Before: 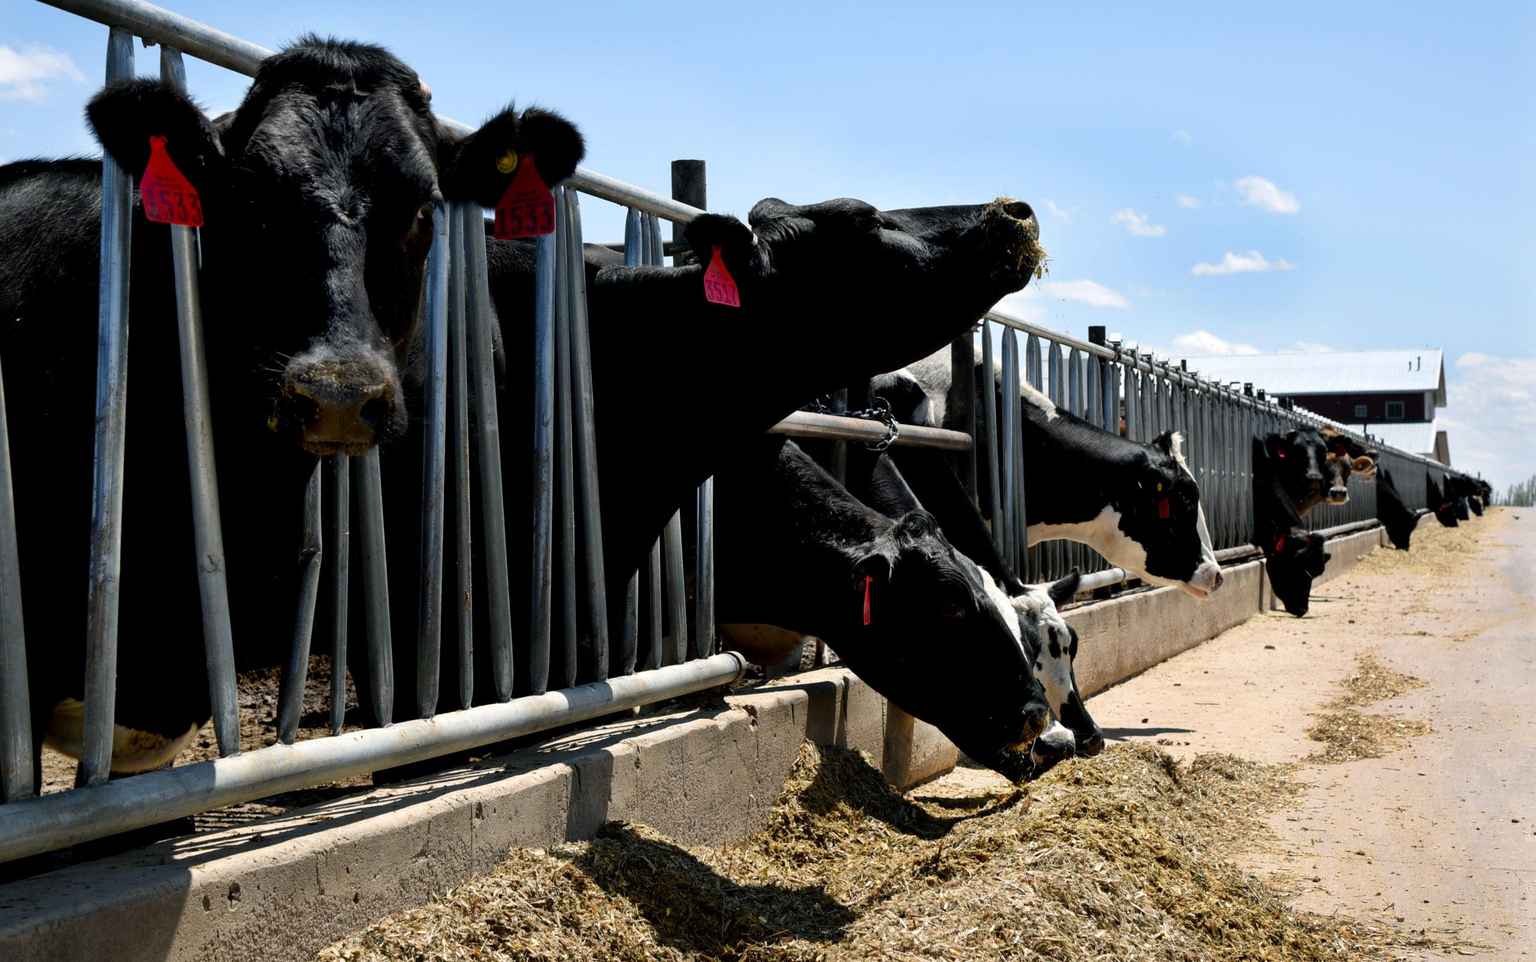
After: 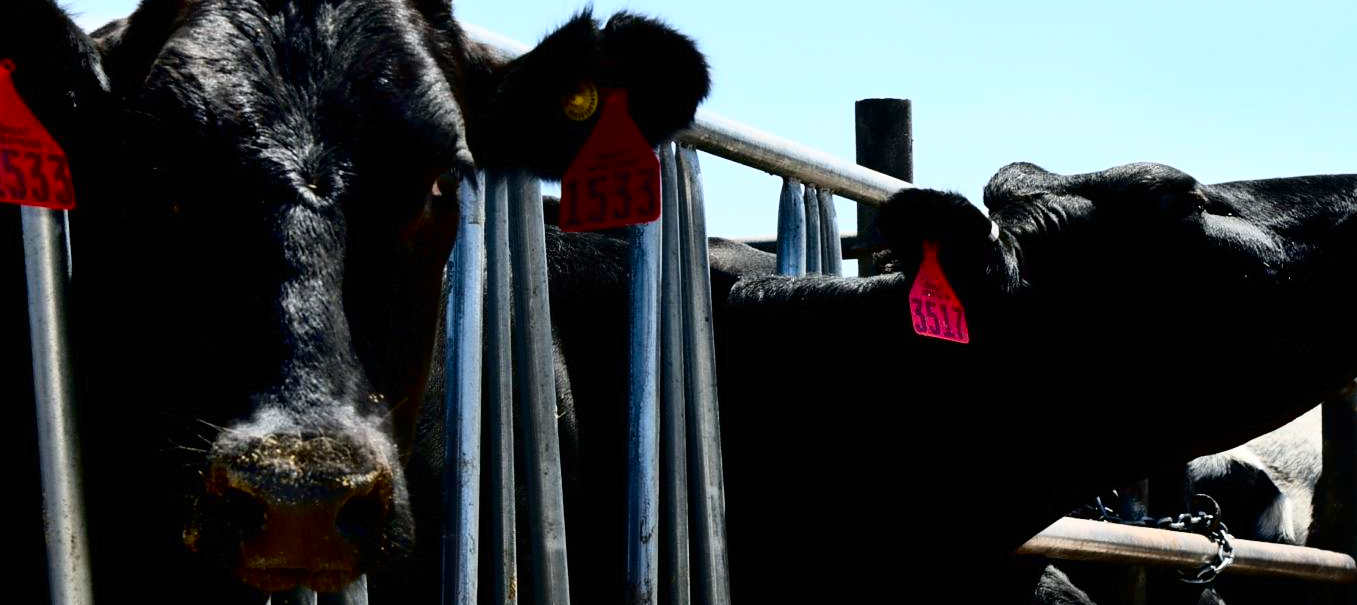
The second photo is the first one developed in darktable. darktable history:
contrast brightness saturation: contrast 0.232, brightness 0.115, saturation 0.289
crop: left 10.33%, top 10.518%, right 36.631%, bottom 51.722%
tone curve: curves: ch0 [(0, 0) (0.003, 0.006) (0.011, 0.007) (0.025, 0.009) (0.044, 0.012) (0.069, 0.021) (0.1, 0.036) (0.136, 0.056) (0.177, 0.105) (0.224, 0.165) (0.277, 0.251) (0.335, 0.344) (0.399, 0.439) (0.468, 0.532) (0.543, 0.628) (0.623, 0.718) (0.709, 0.797) (0.801, 0.874) (0.898, 0.943) (1, 1)], color space Lab, independent channels, preserve colors none
